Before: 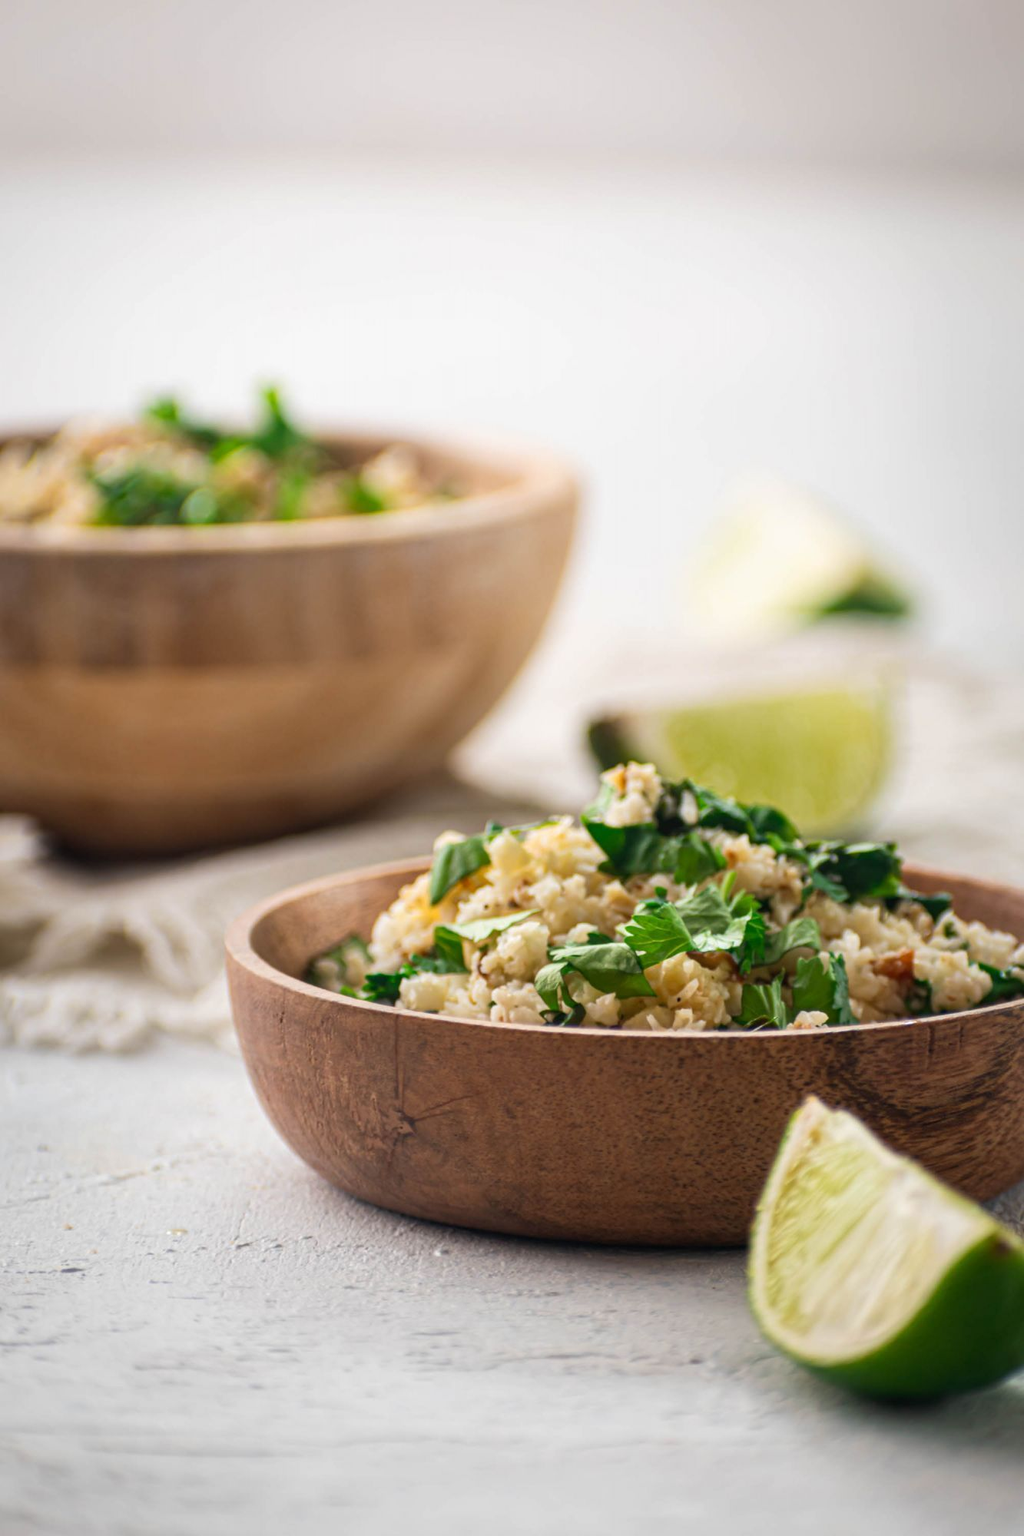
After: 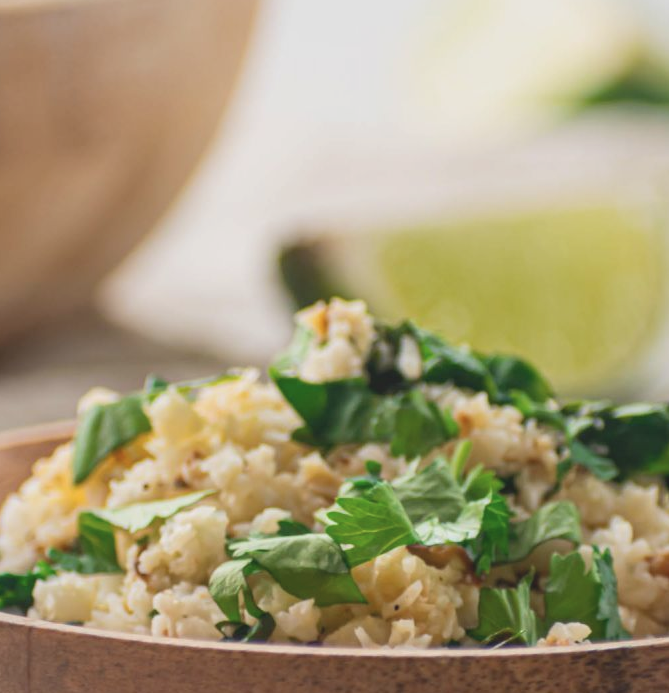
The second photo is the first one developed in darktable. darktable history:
crop: left 36.607%, top 34.735%, right 13.146%, bottom 30.611%
contrast brightness saturation: contrast -0.15, brightness 0.05, saturation -0.12
